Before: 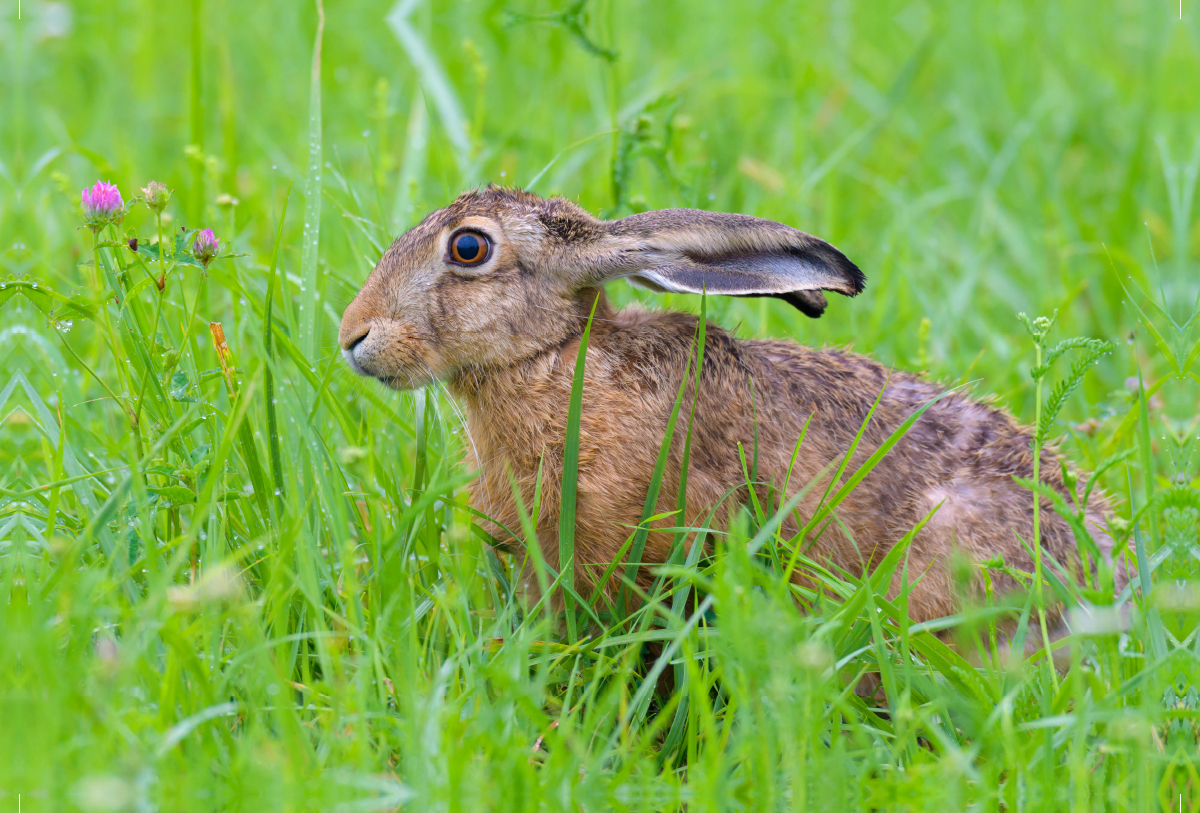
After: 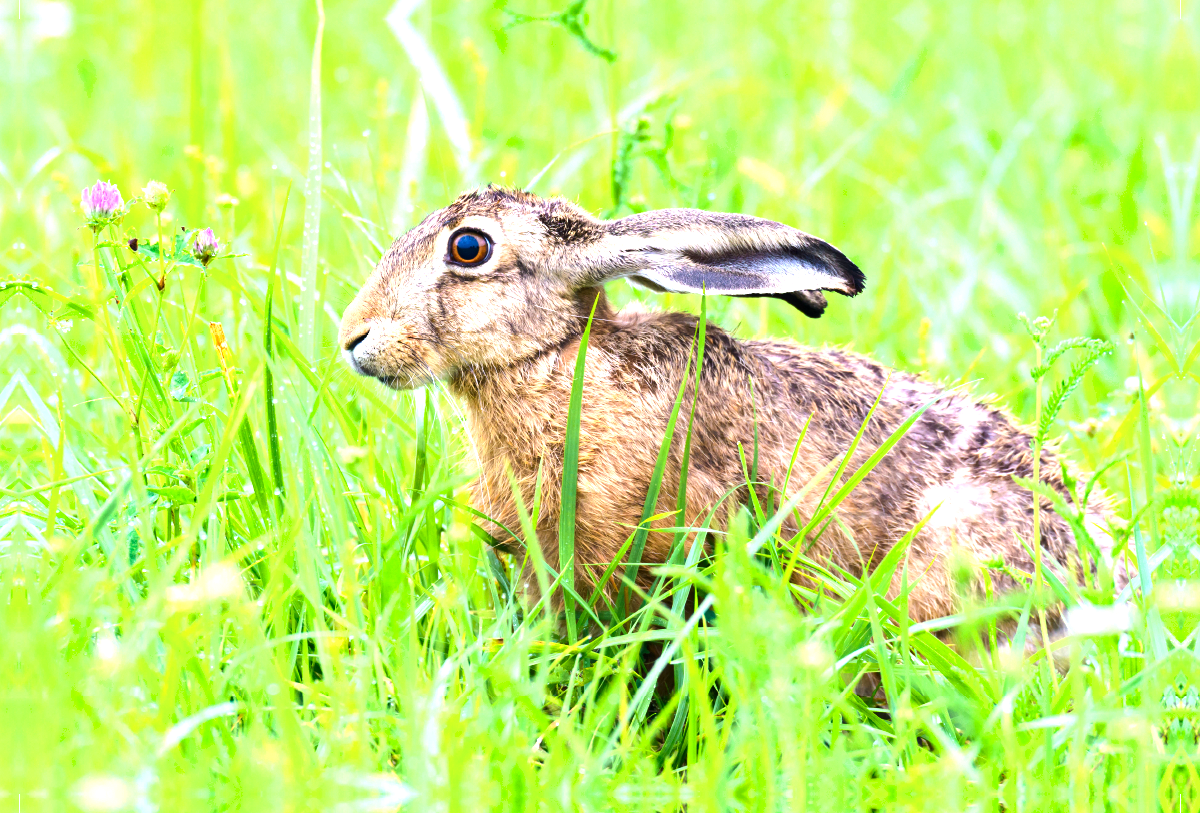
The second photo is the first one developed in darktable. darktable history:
exposure: black level correction 0, exposure 0.9 EV, compensate highlight preservation false
shadows and highlights: shadows 37.73, highlights -27.44, soften with gaussian
tone equalizer: -8 EV -0.752 EV, -7 EV -0.696 EV, -6 EV -0.608 EV, -5 EV -0.399 EV, -3 EV 0.388 EV, -2 EV 0.6 EV, -1 EV 0.682 EV, +0 EV 0.74 EV, edges refinement/feathering 500, mask exposure compensation -1.57 EV, preserve details no
